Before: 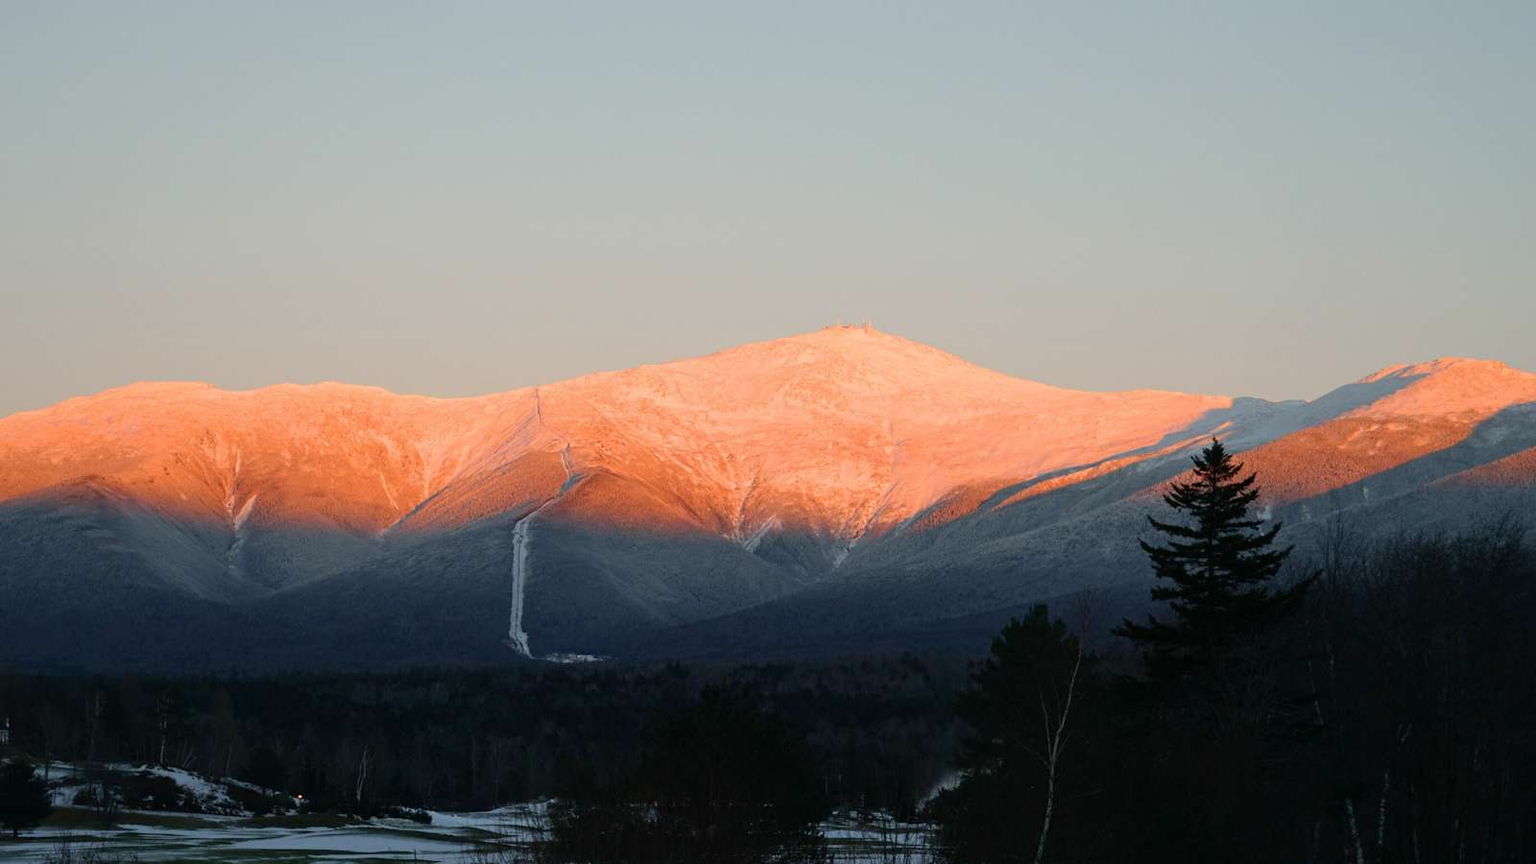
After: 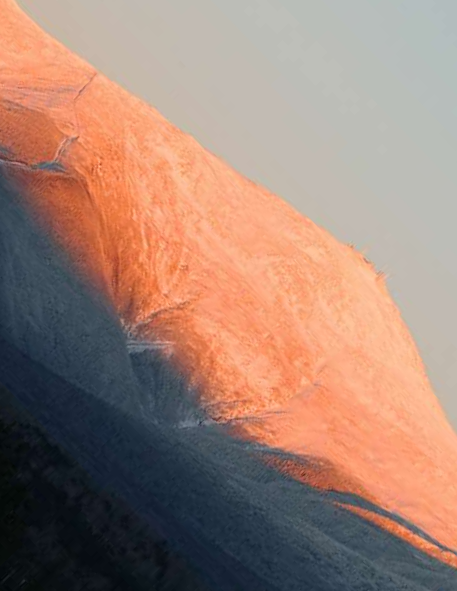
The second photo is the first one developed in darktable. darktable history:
crop and rotate: angle -46.17°, top 16.157%, right 0.777%, bottom 11.696%
